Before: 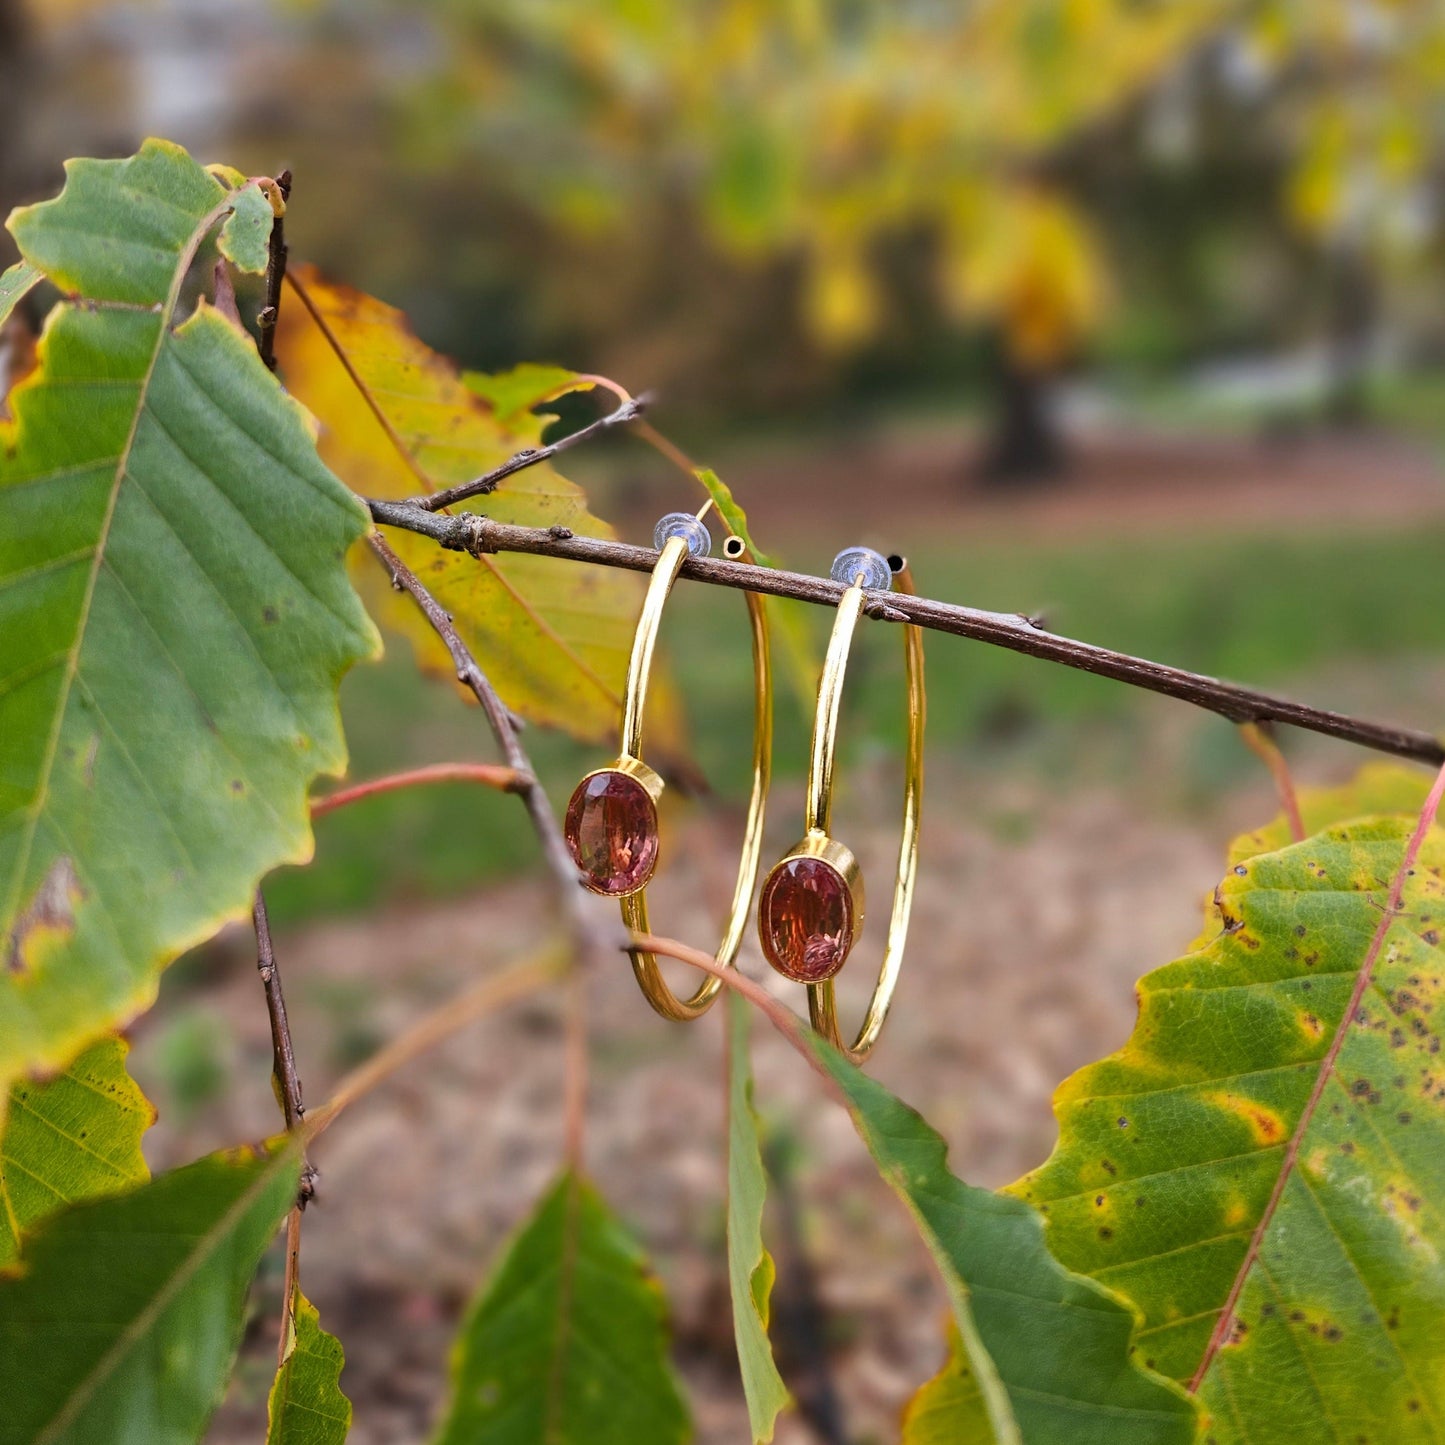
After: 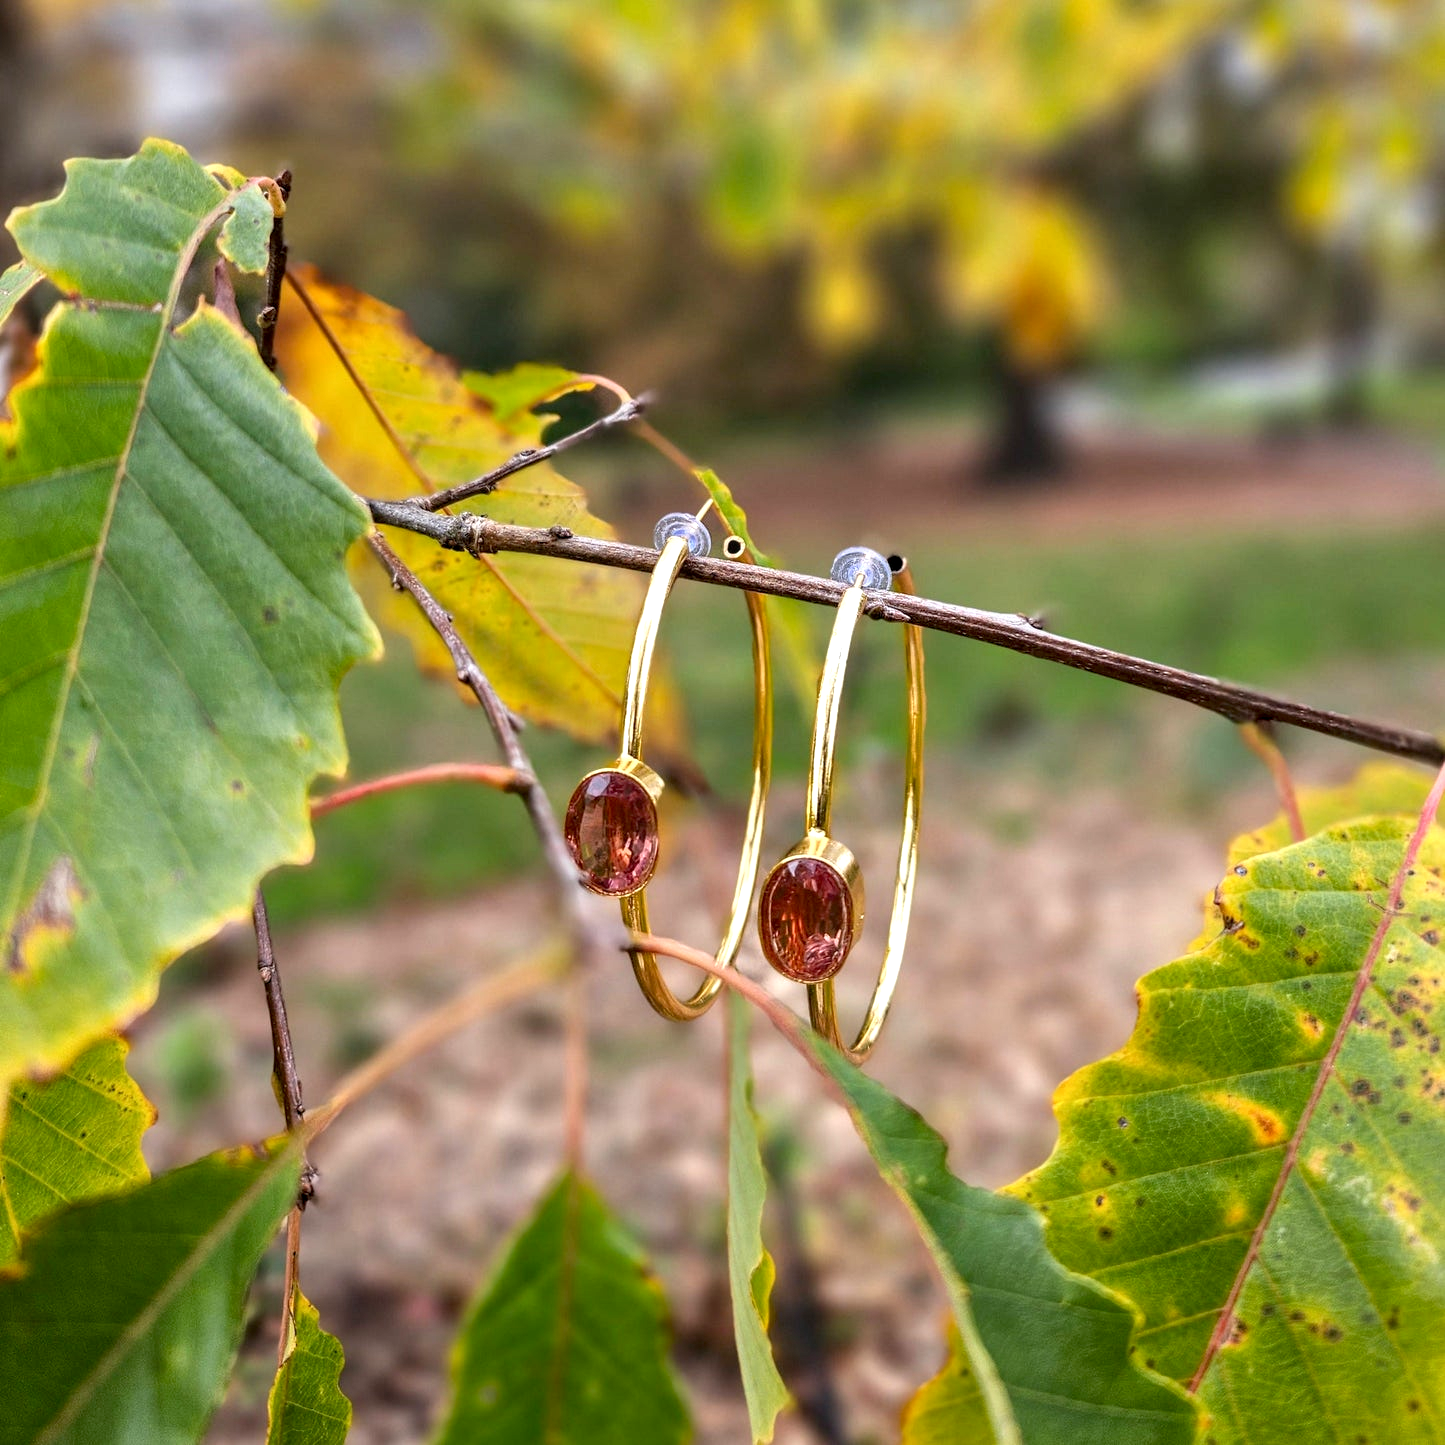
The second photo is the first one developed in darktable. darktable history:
exposure: black level correction 0.005, exposure 0.417 EV, compensate highlight preservation false
local contrast: on, module defaults
